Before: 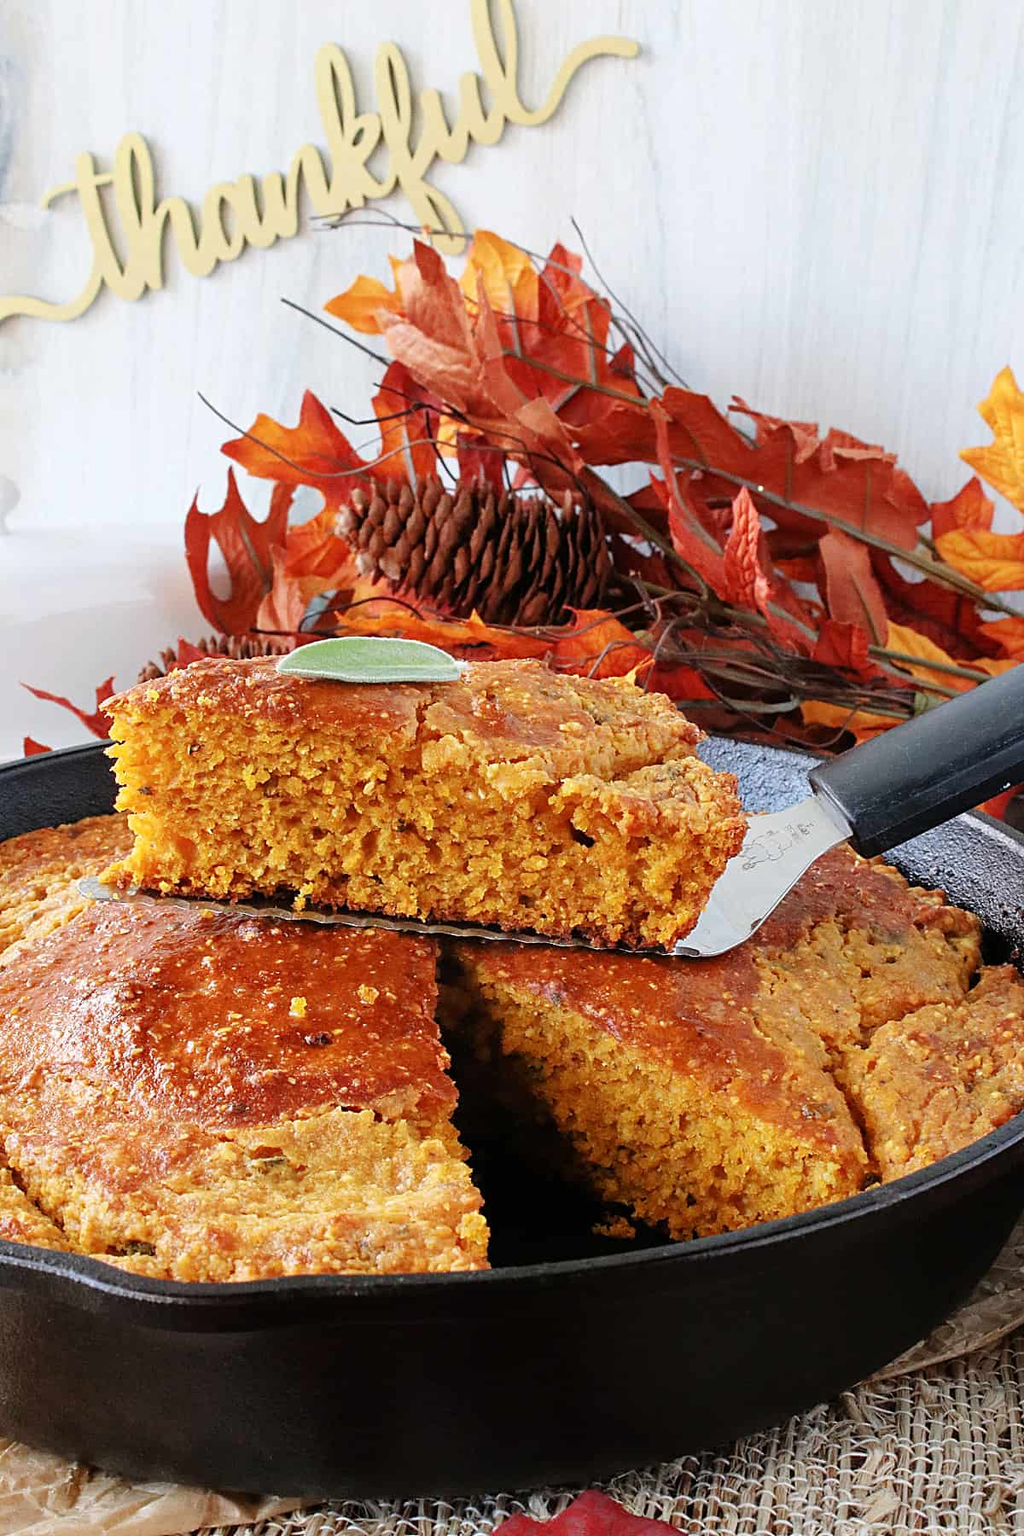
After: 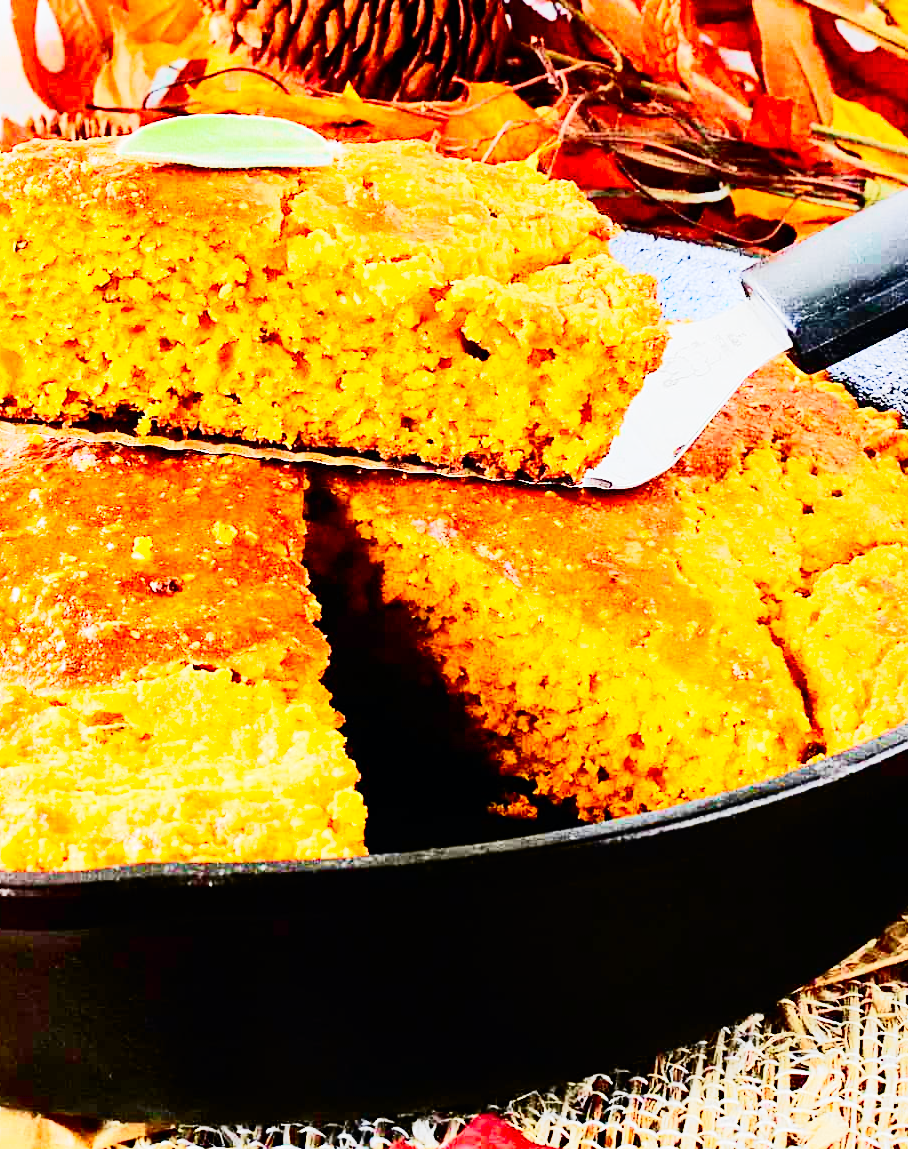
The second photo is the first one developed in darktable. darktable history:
color balance rgb: perceptual saturation grading › global saturation 25%, global vibrance 20%
base curve: curves: ch0 [(0, 0) (0.036, 0.025) (0.121, 0.166) (0.206, 0.329) (0.605, 0.79) (1, 1)], preserve colors none
tone curve: curves: ch0 [(0, 0) (0.078, 0.029) (0.265, 0.241) (0.507, 0.56) (0.744, 0.826) (1, 0.948)]; ch1 [(0, 0) (0.346, 0.307) (0.418, 0.383) (0.46, 0.439) (0.482, 0.493) (0.502, 0.5) (0.517, 0.506) (0.55, 0.557) (0.601, 0.637) (0.666, 0.7) (1, 1)]; ch2 [(0, 0) (0.346, 0.34) (0.431, 0.45) (0.485, 0.494) (0.5, 0.498) (0.508, 0.499) (0.532, 0.546) (0.579, 0.628) (0.625, 0.668) (1, 1)], color space Lab, independent channels, preserve colors none
crop and rotate: left 17.299%, top 35.115%, right 7.015%, bottom 1.024%
exposure: black level correction 0, exposure 1.379 EV, compensate exposure bias true, compensate highlight preservation false
contrast brightness saturation: contrast 0.22
